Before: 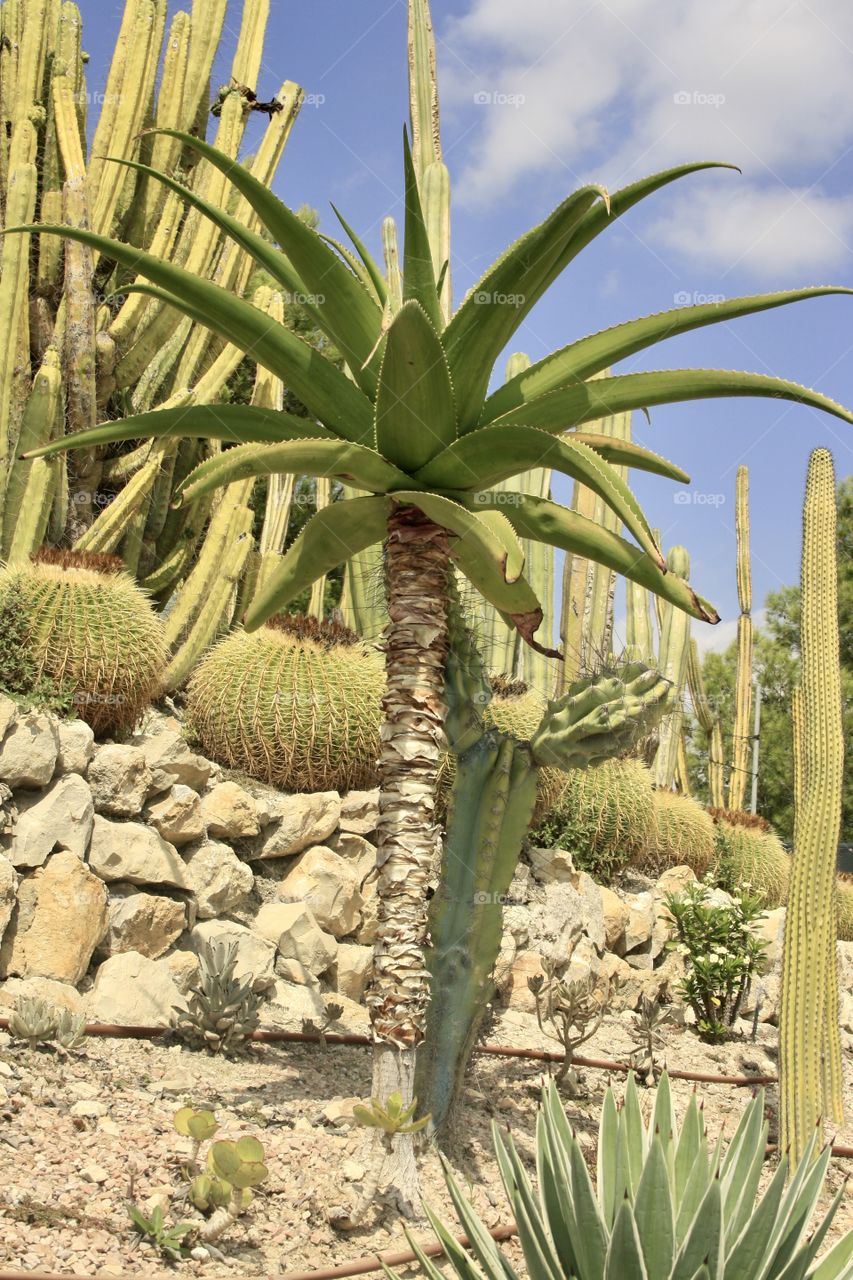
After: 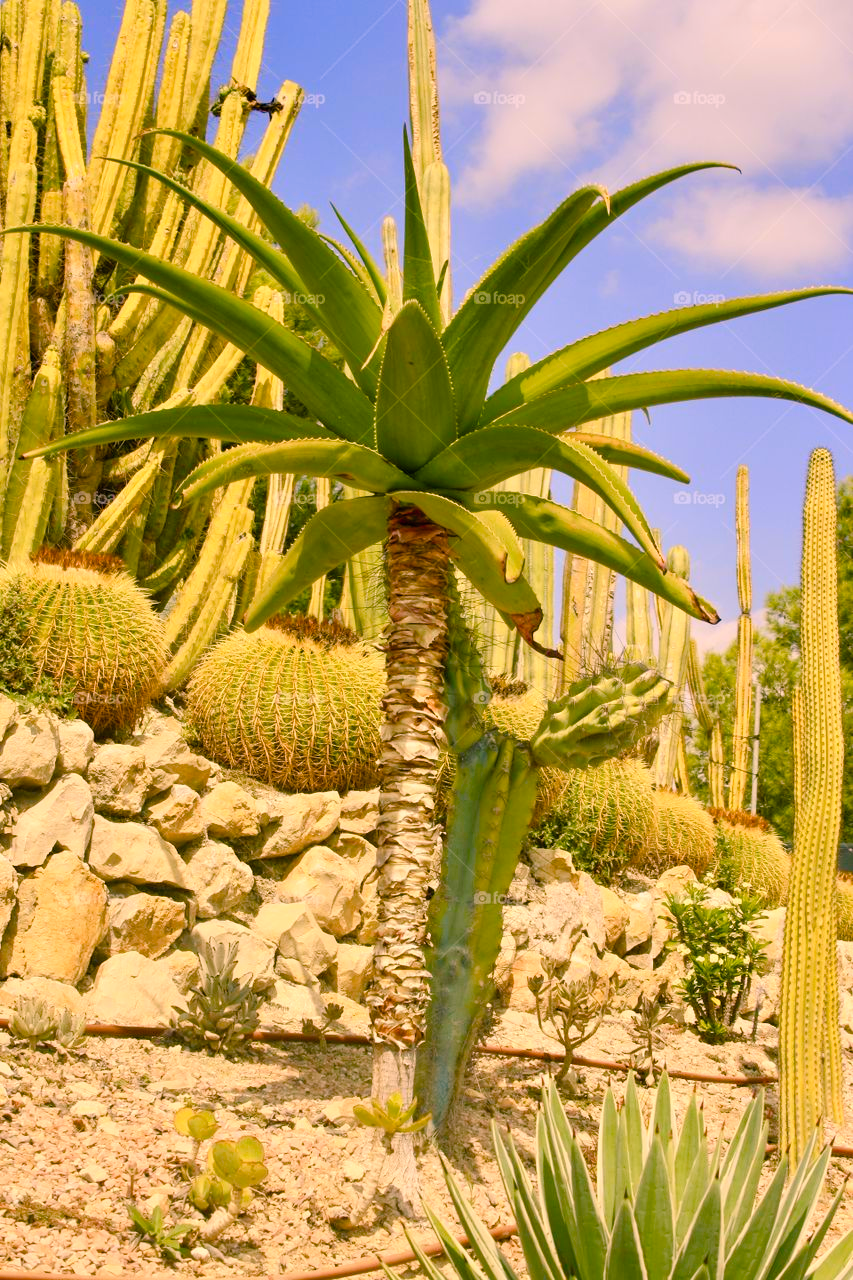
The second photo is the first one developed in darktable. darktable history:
contrast brightness saturation: contrast 0.07, brightness 0.078, saturation 0.177
color balance rgb: highlights gain › chroma 4.428%, highlights gain › hue 32.62°, linear chroma grading › global chroma 42.598%, perceptual saturation grading › global saturation 25.791%, perceptual saturation grading › highlights -50.102%, perceptual saturation grading › shadows 30.558%, global vibrance 20%
